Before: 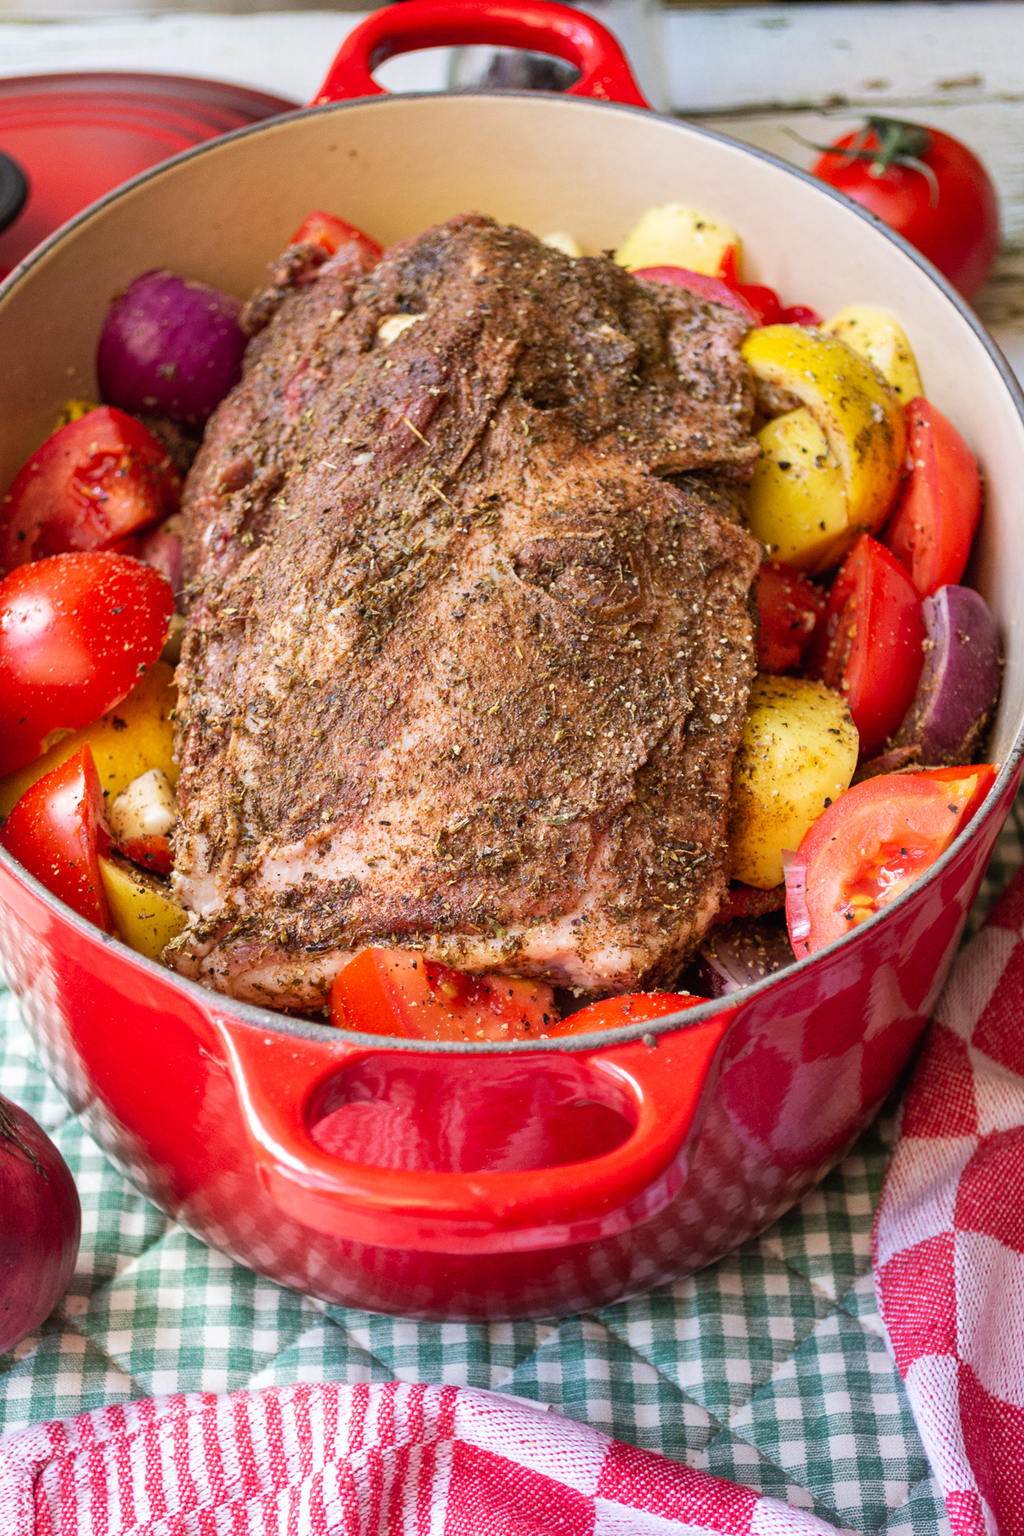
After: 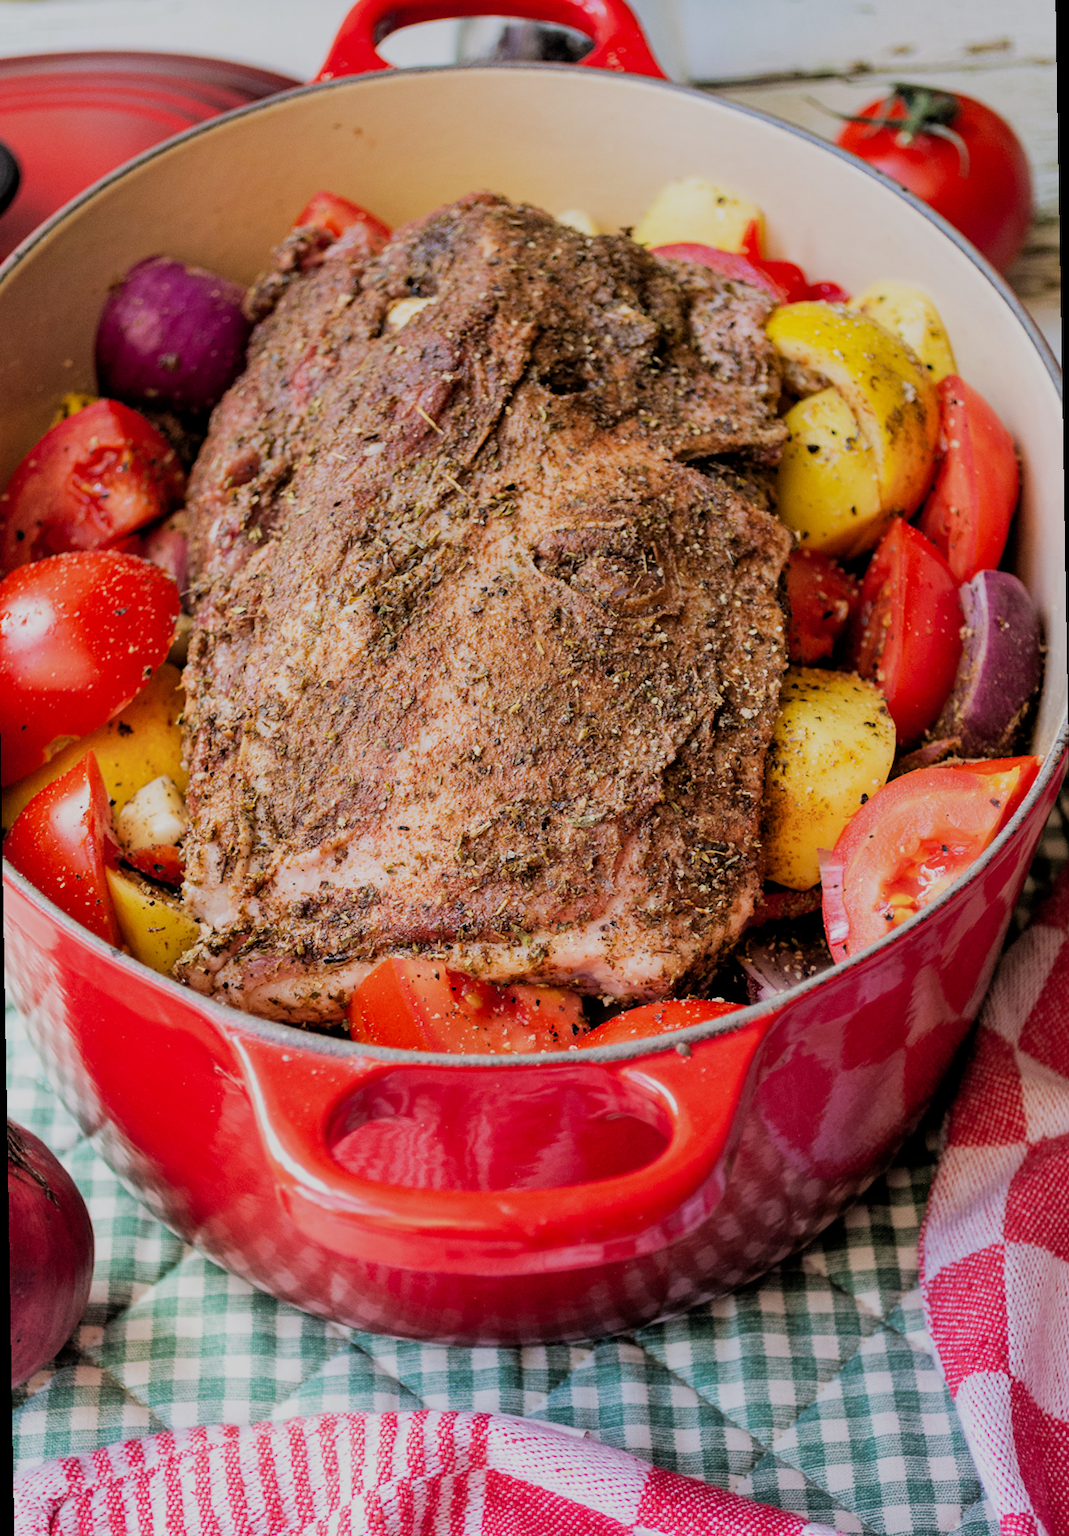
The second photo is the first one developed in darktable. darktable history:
rotate and perspective: rotation -1°, crop left 0.011, crop right 0.989, crop top 0.025, crop bottom 0.975
filmic rgb: black relative exposure -4.38 EV, white relative exposure 4.56 EV, hardness 2.37, contrast 1.05
